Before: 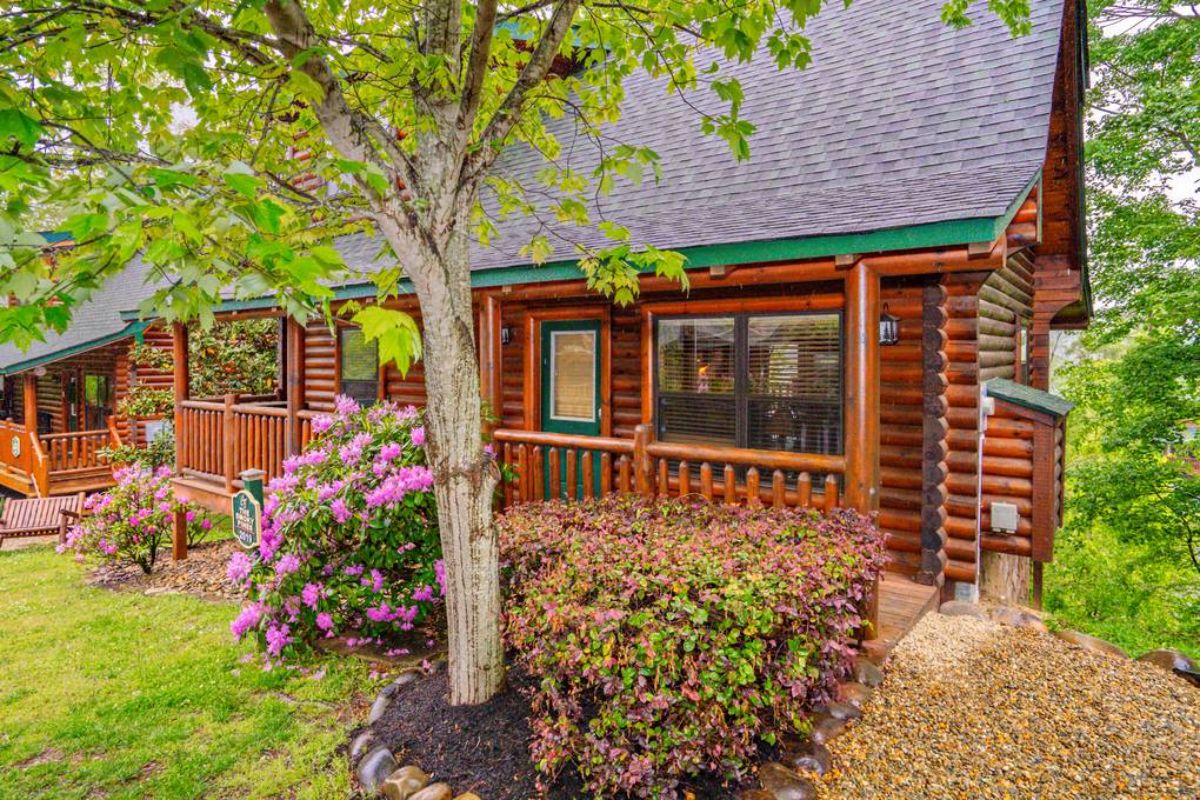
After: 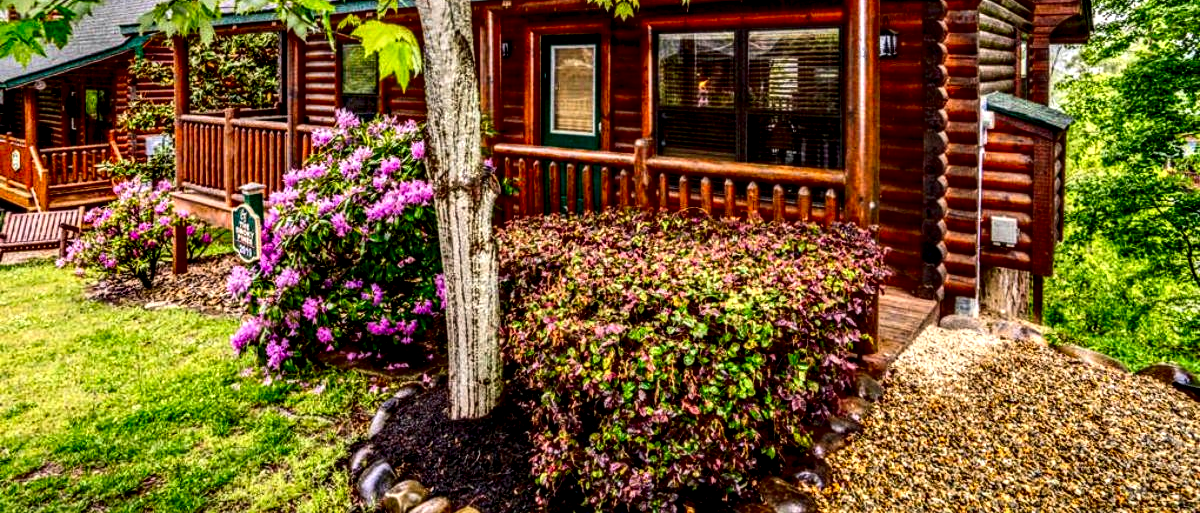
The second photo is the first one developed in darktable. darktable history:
contrast brightness saturation: contrast 0.238, brightness -0.22, saturation 0.143
crop and rotate: top 35.854%
local contrast: highlights 18%, detail 186%
